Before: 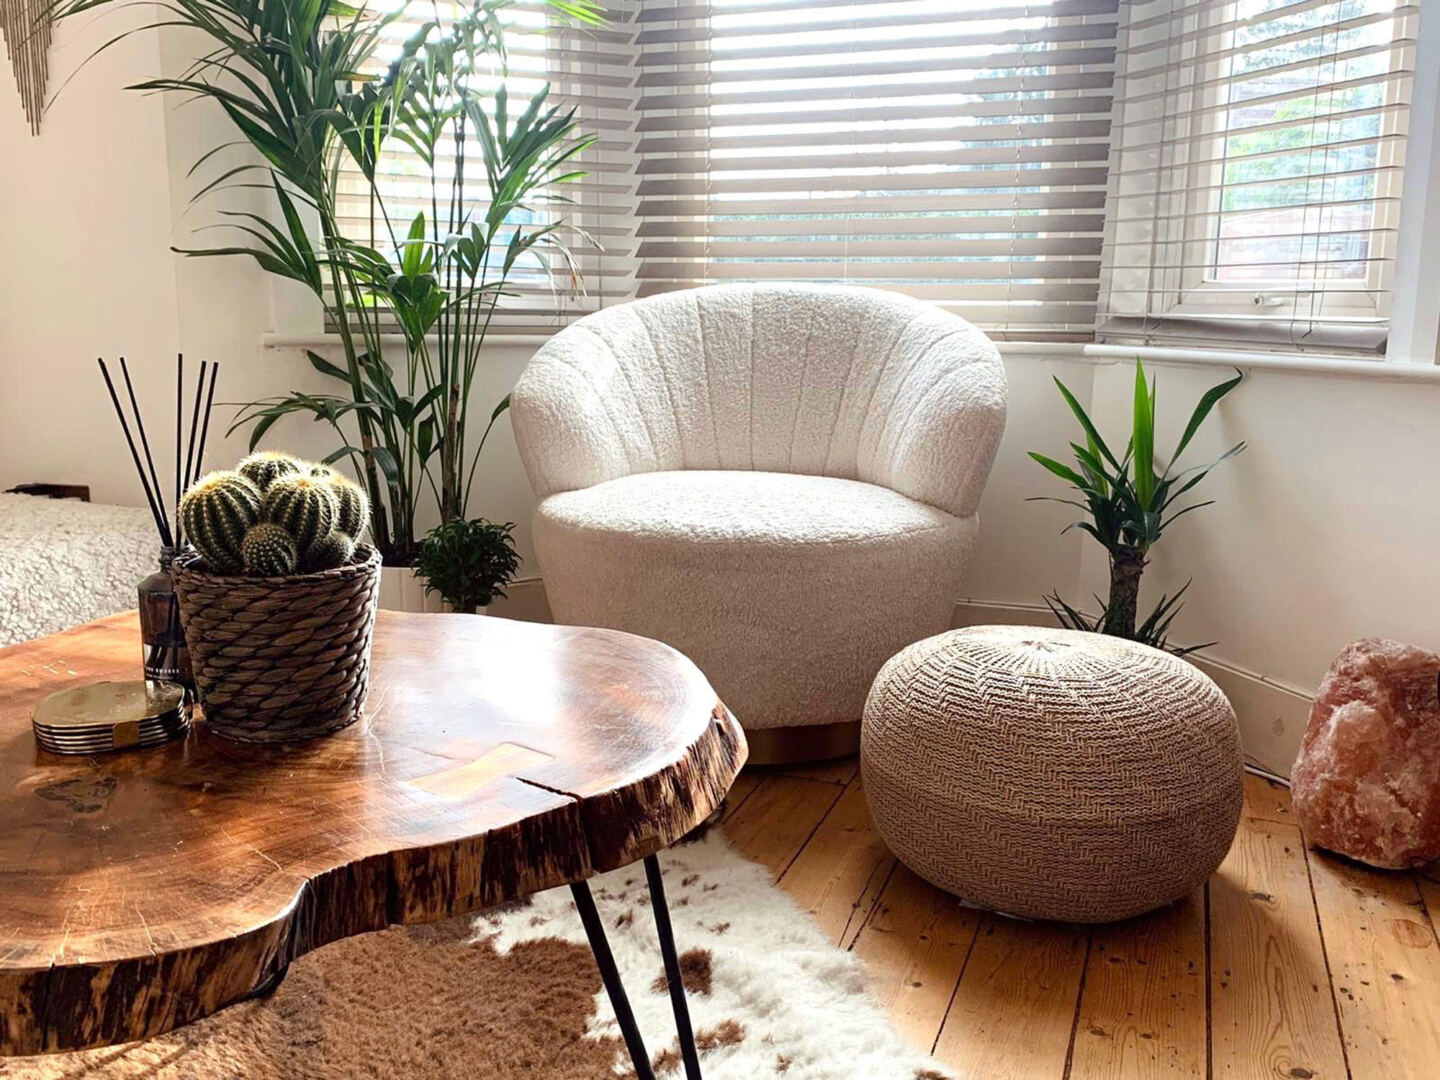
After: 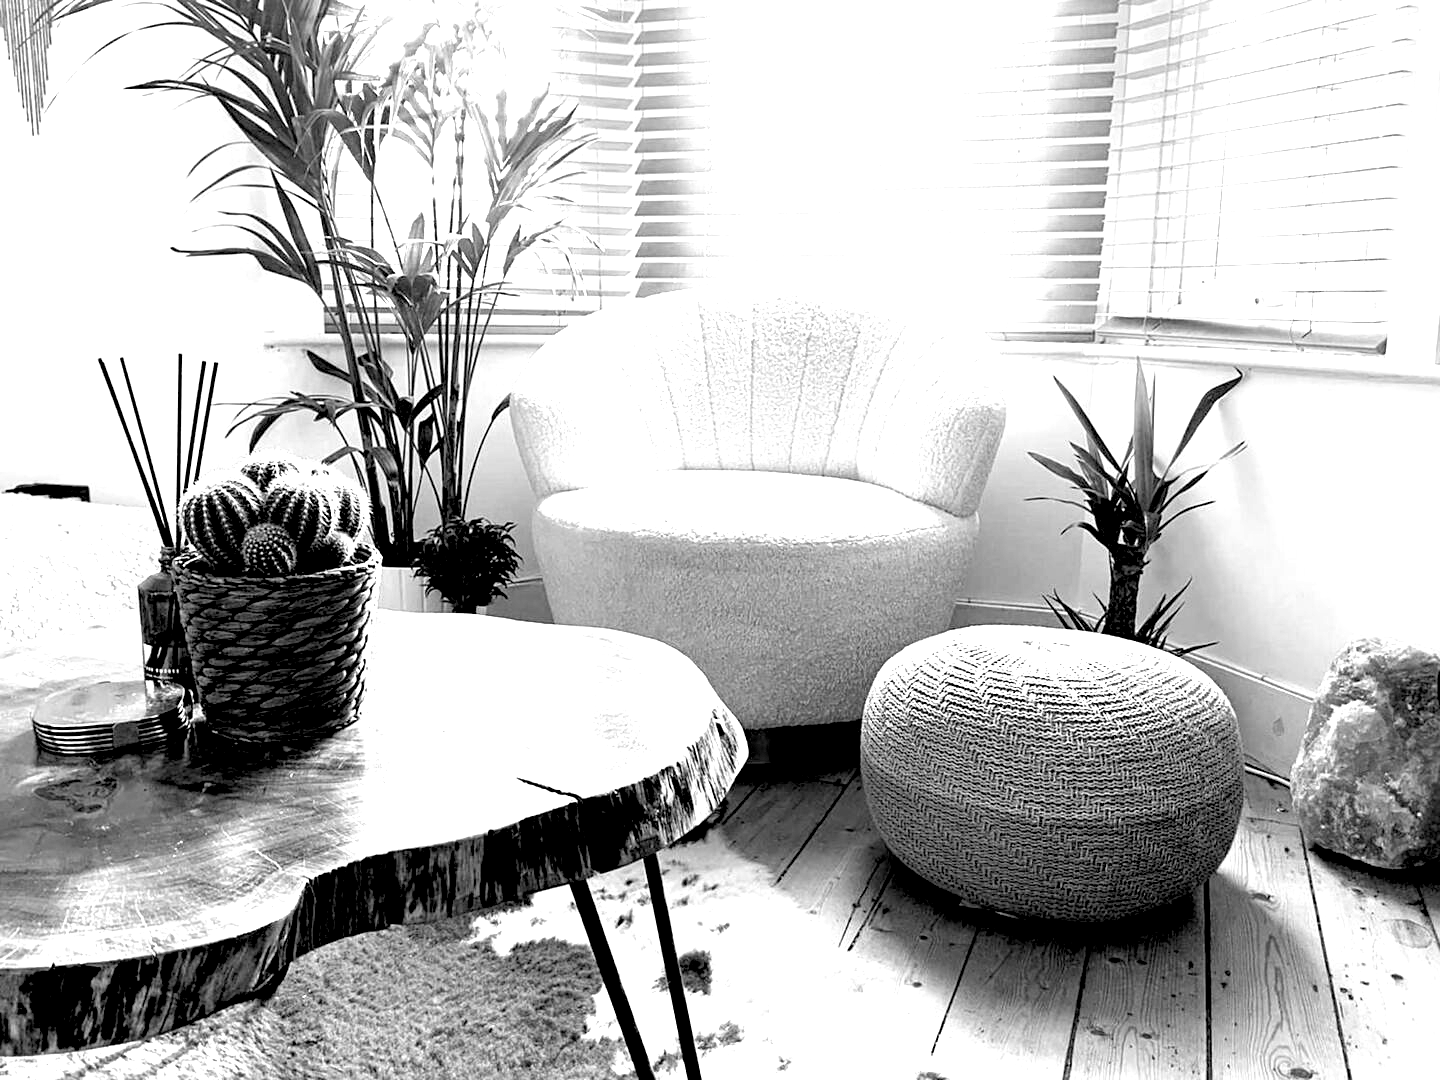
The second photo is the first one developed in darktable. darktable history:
exposure: black level correction 0, exposure 1.2 EV, compensate exposure bias true, compensate highlight preservation false
sharpen: amount 0.2
rgb levels: levels [[0.034, 0.472, 0.904], [0, 0.5, 1], [0, 0.5, 1]]
monochrome: on, module defaults
